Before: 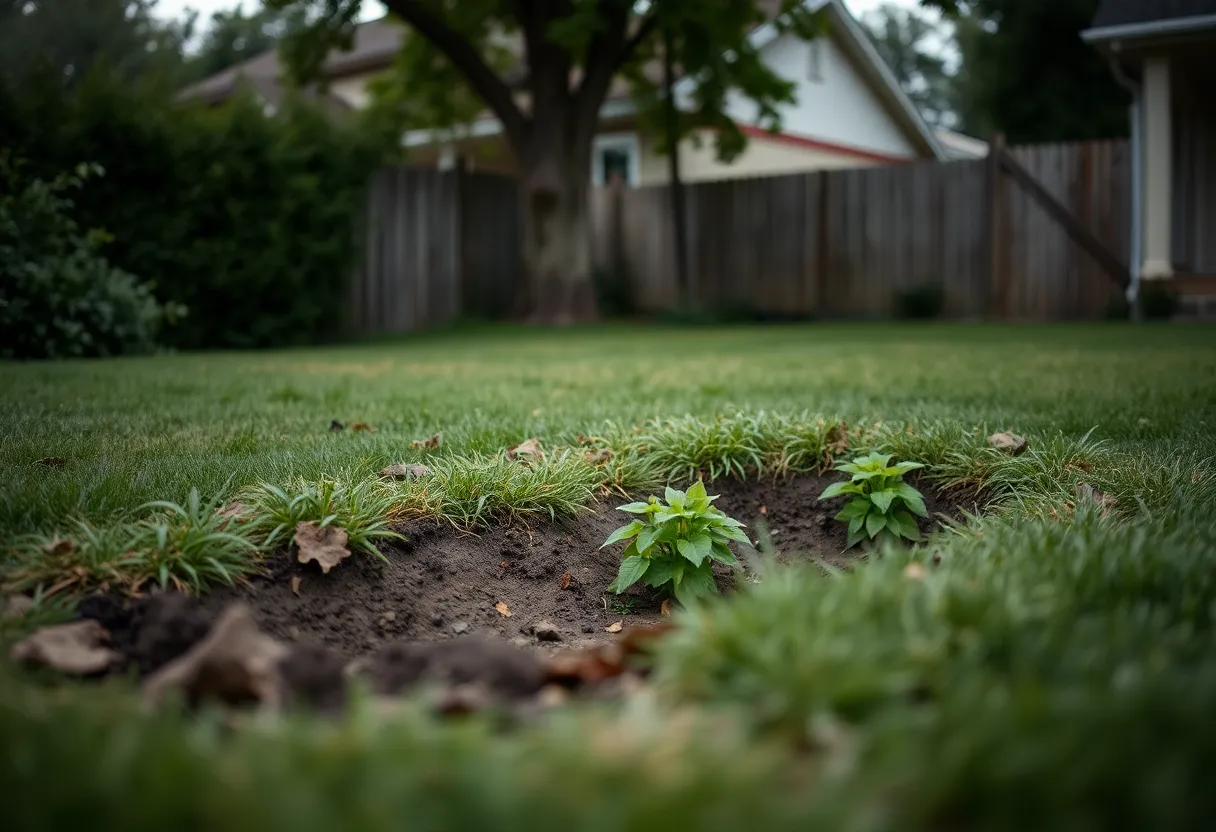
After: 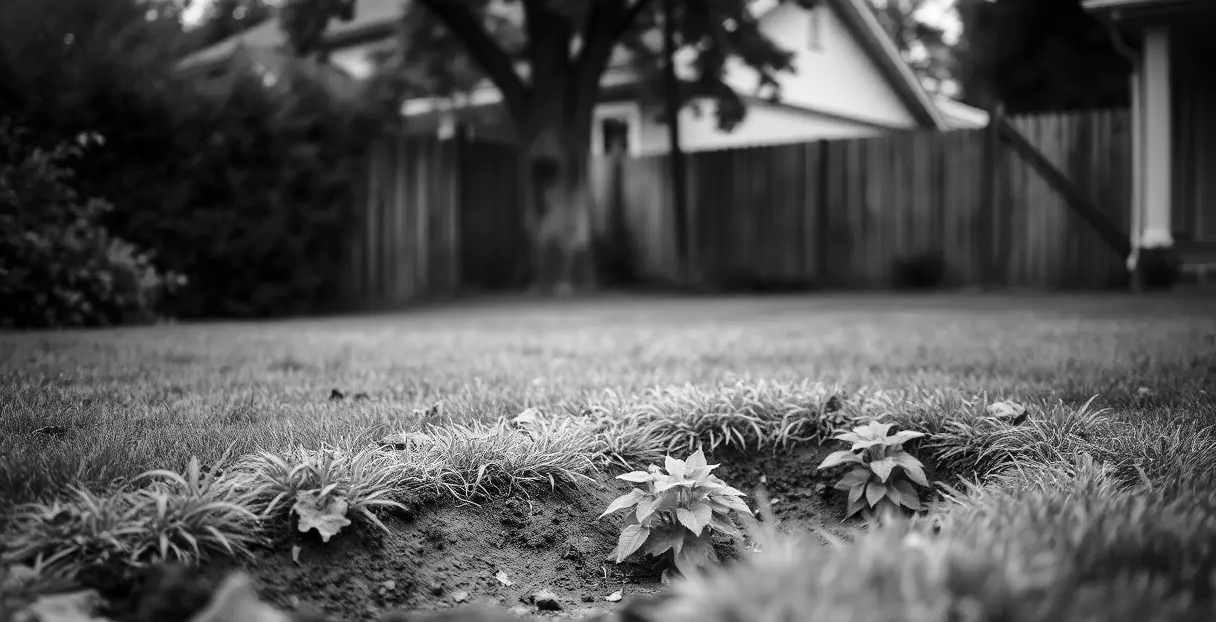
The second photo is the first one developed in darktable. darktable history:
color balance rgb: perceptual saturation grading › global saturation 0.594%, global vibrance 10.138%, saturation formula JzAzBz (2021)
base curve: curves: ch0 [(0, 0) (0.028, 0.03) (0.121, 0.232) (0.46, 0.748) (0.859, 0.968) (1, 1)], preserve colors none
exposure: compensate highlight preservation false
contrast brightness saturation: saturation -0.991
crop: top 3.736%, bottom 21.417%
